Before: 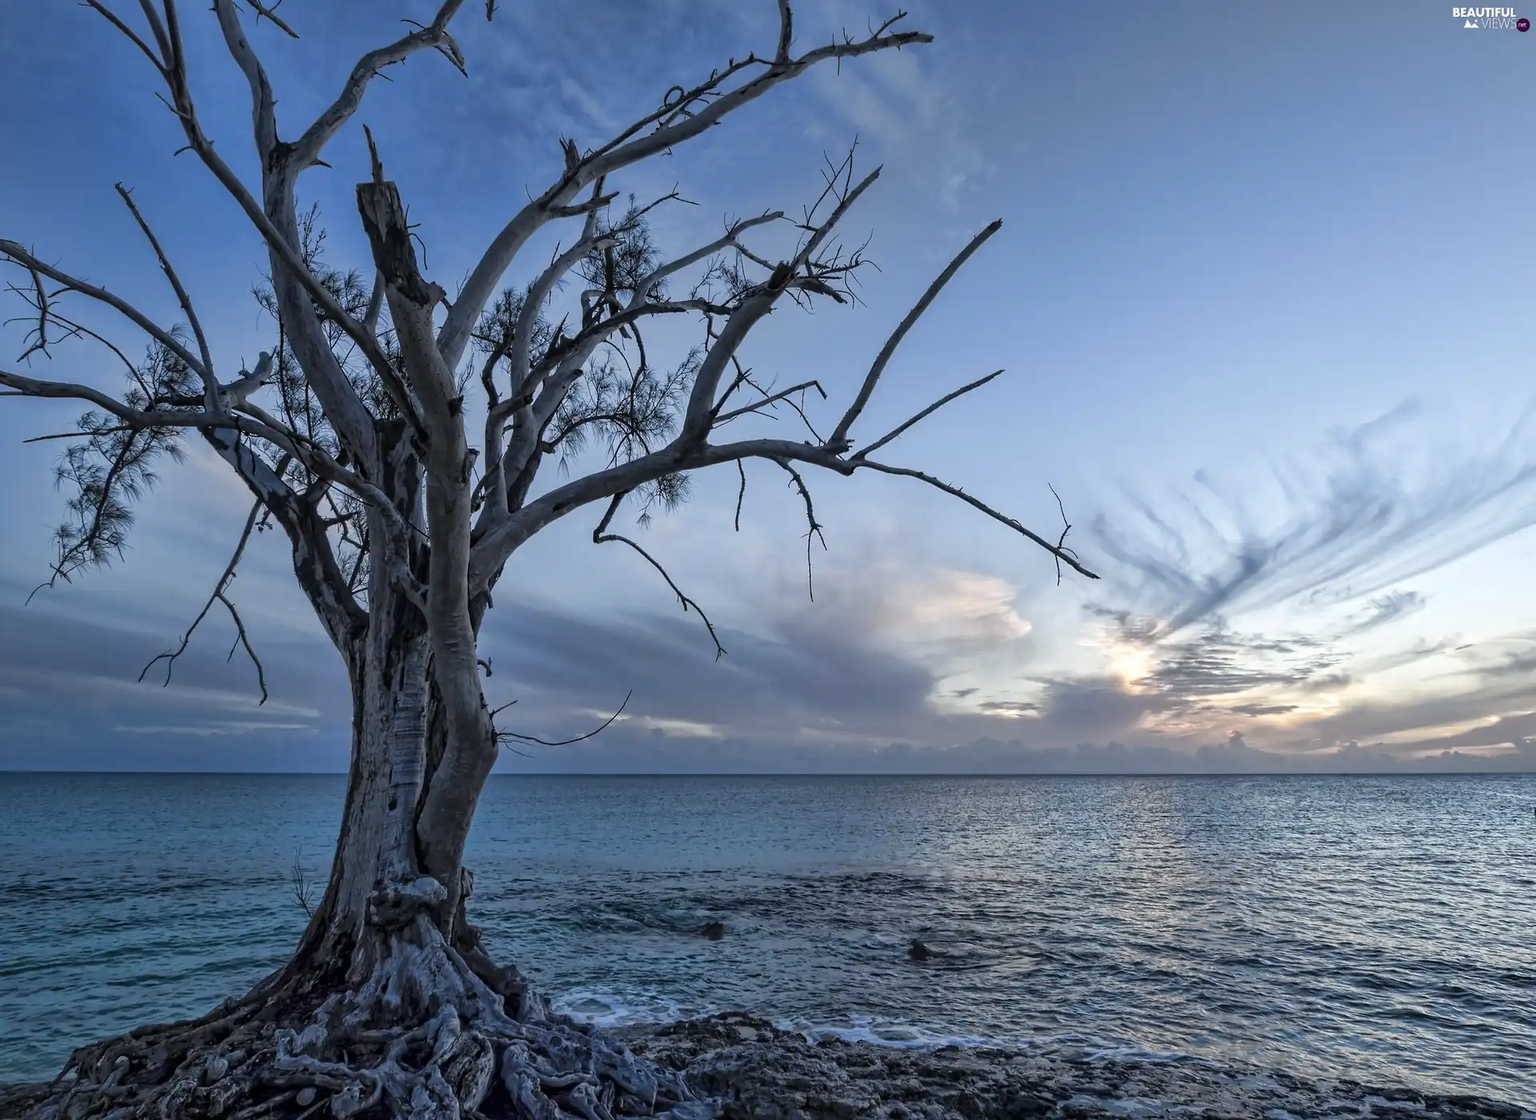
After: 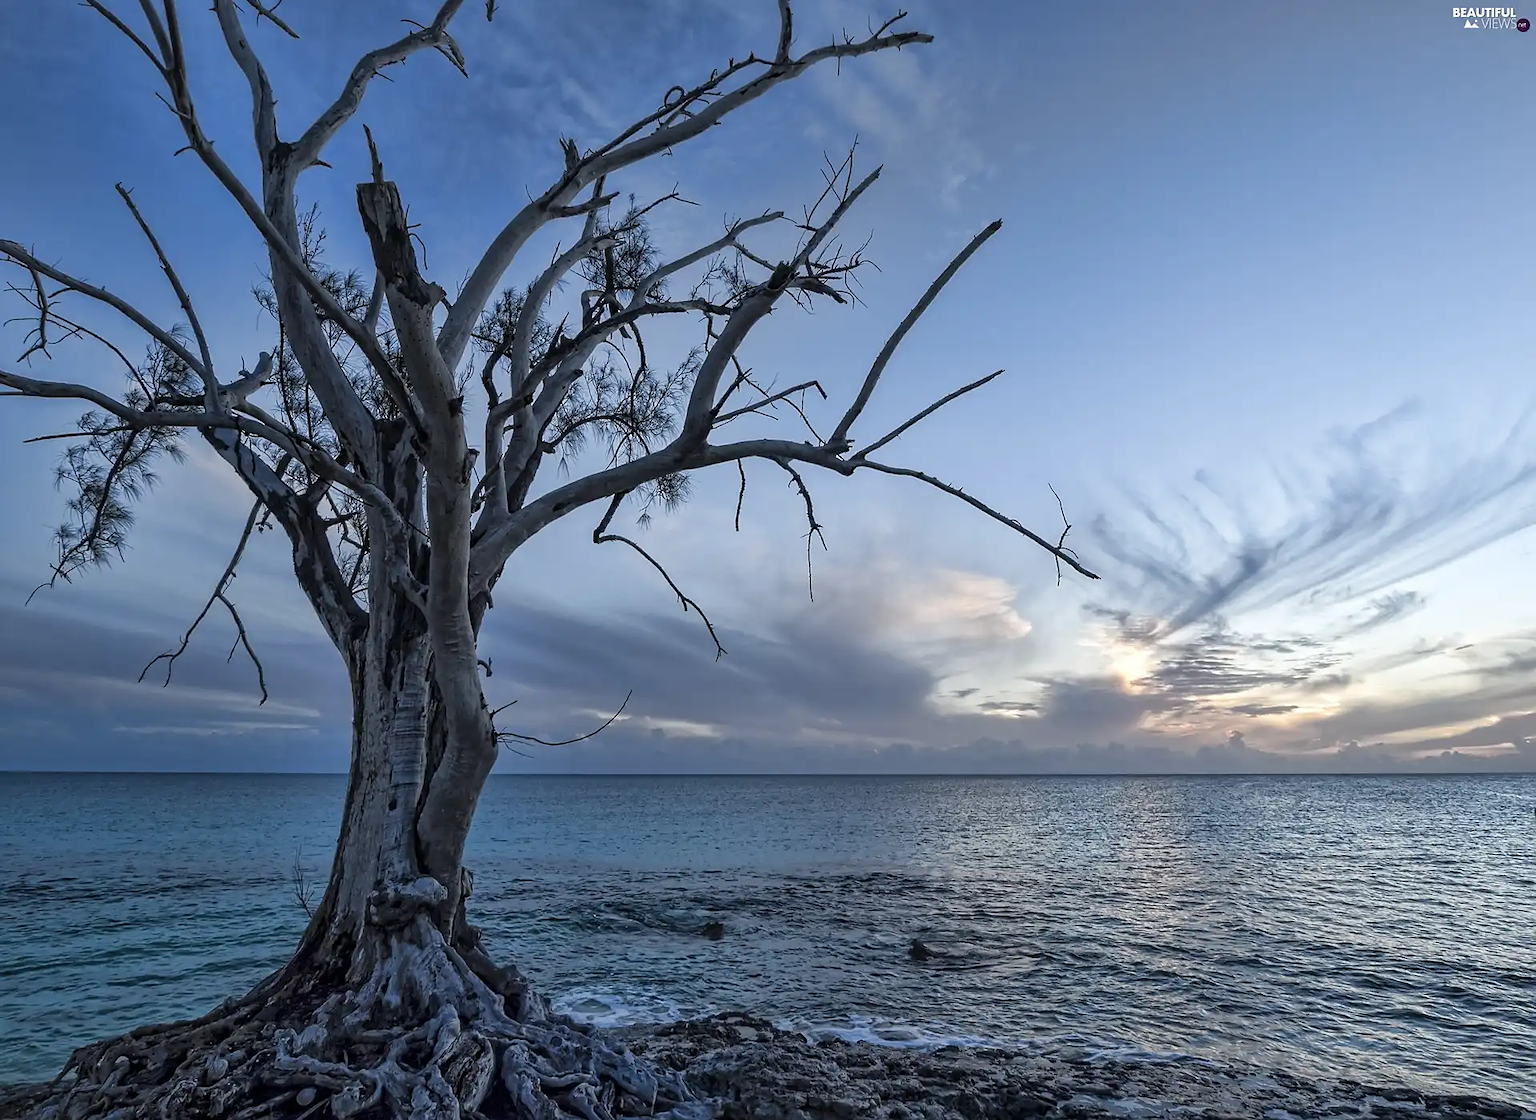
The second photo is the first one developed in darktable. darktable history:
sharpen: radius 1.591, amount 0.375, threshold 1.658
